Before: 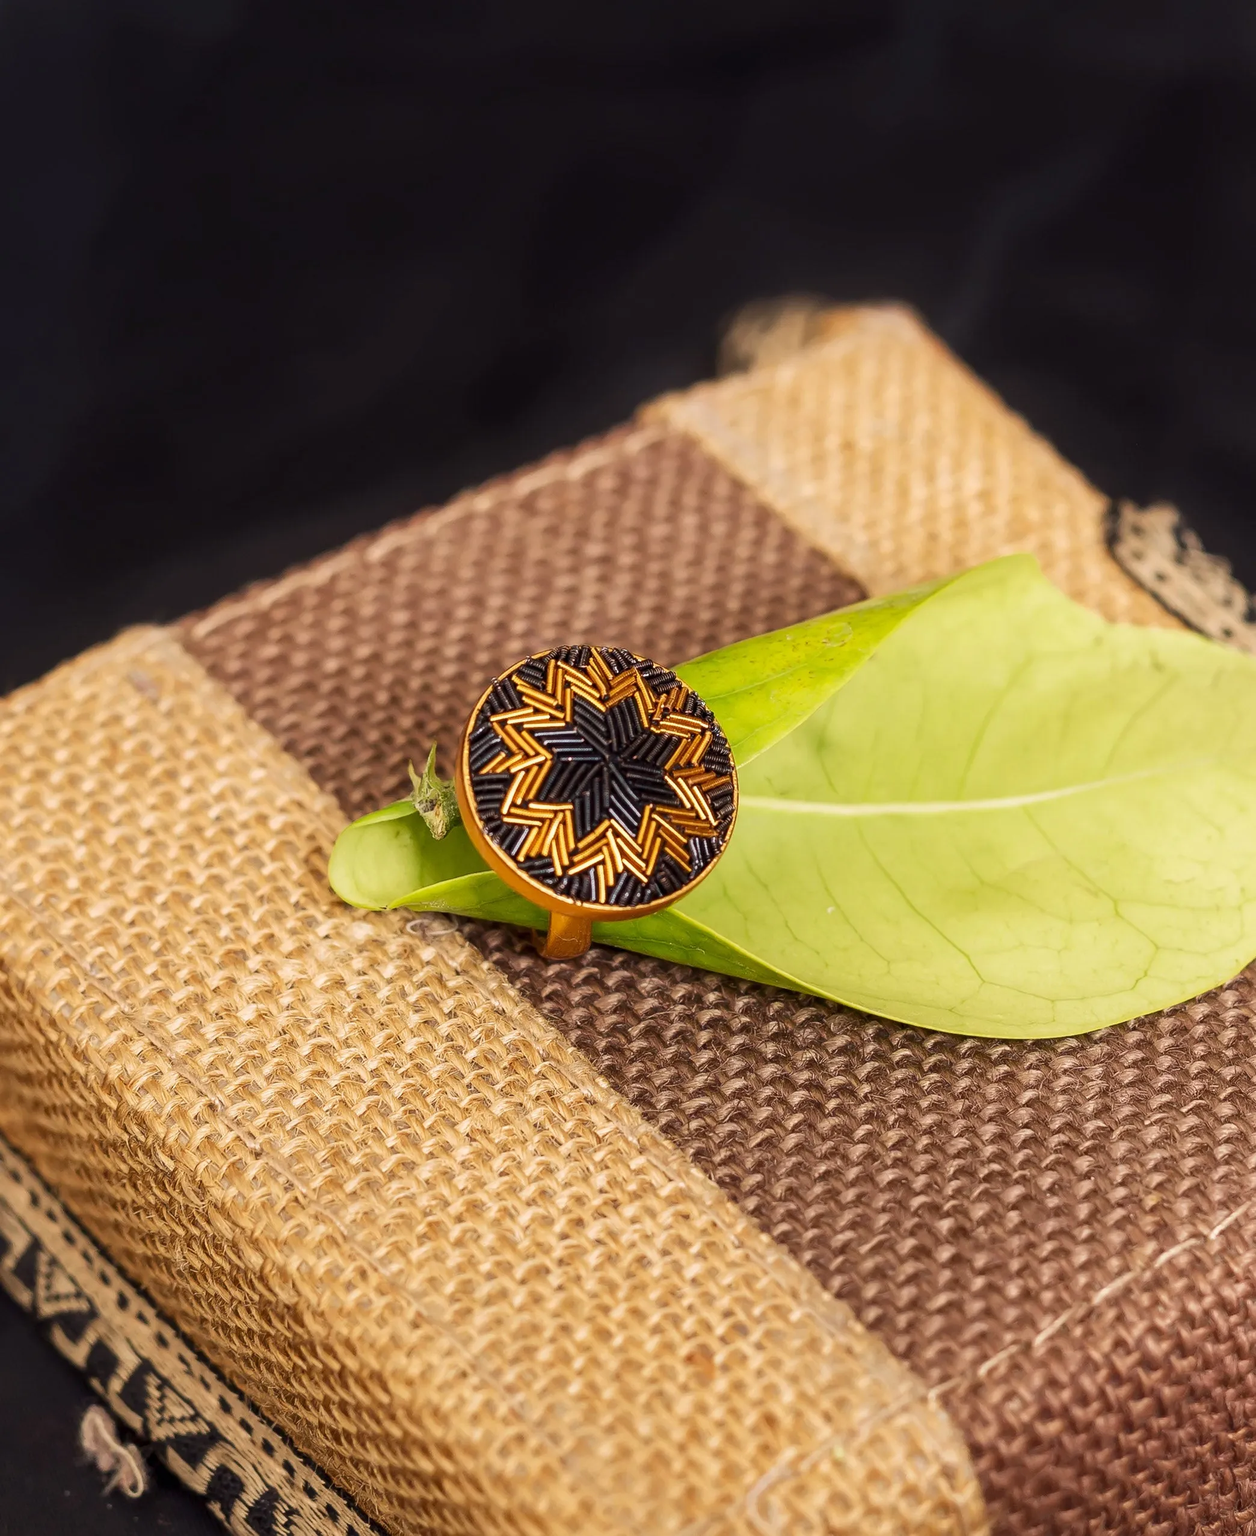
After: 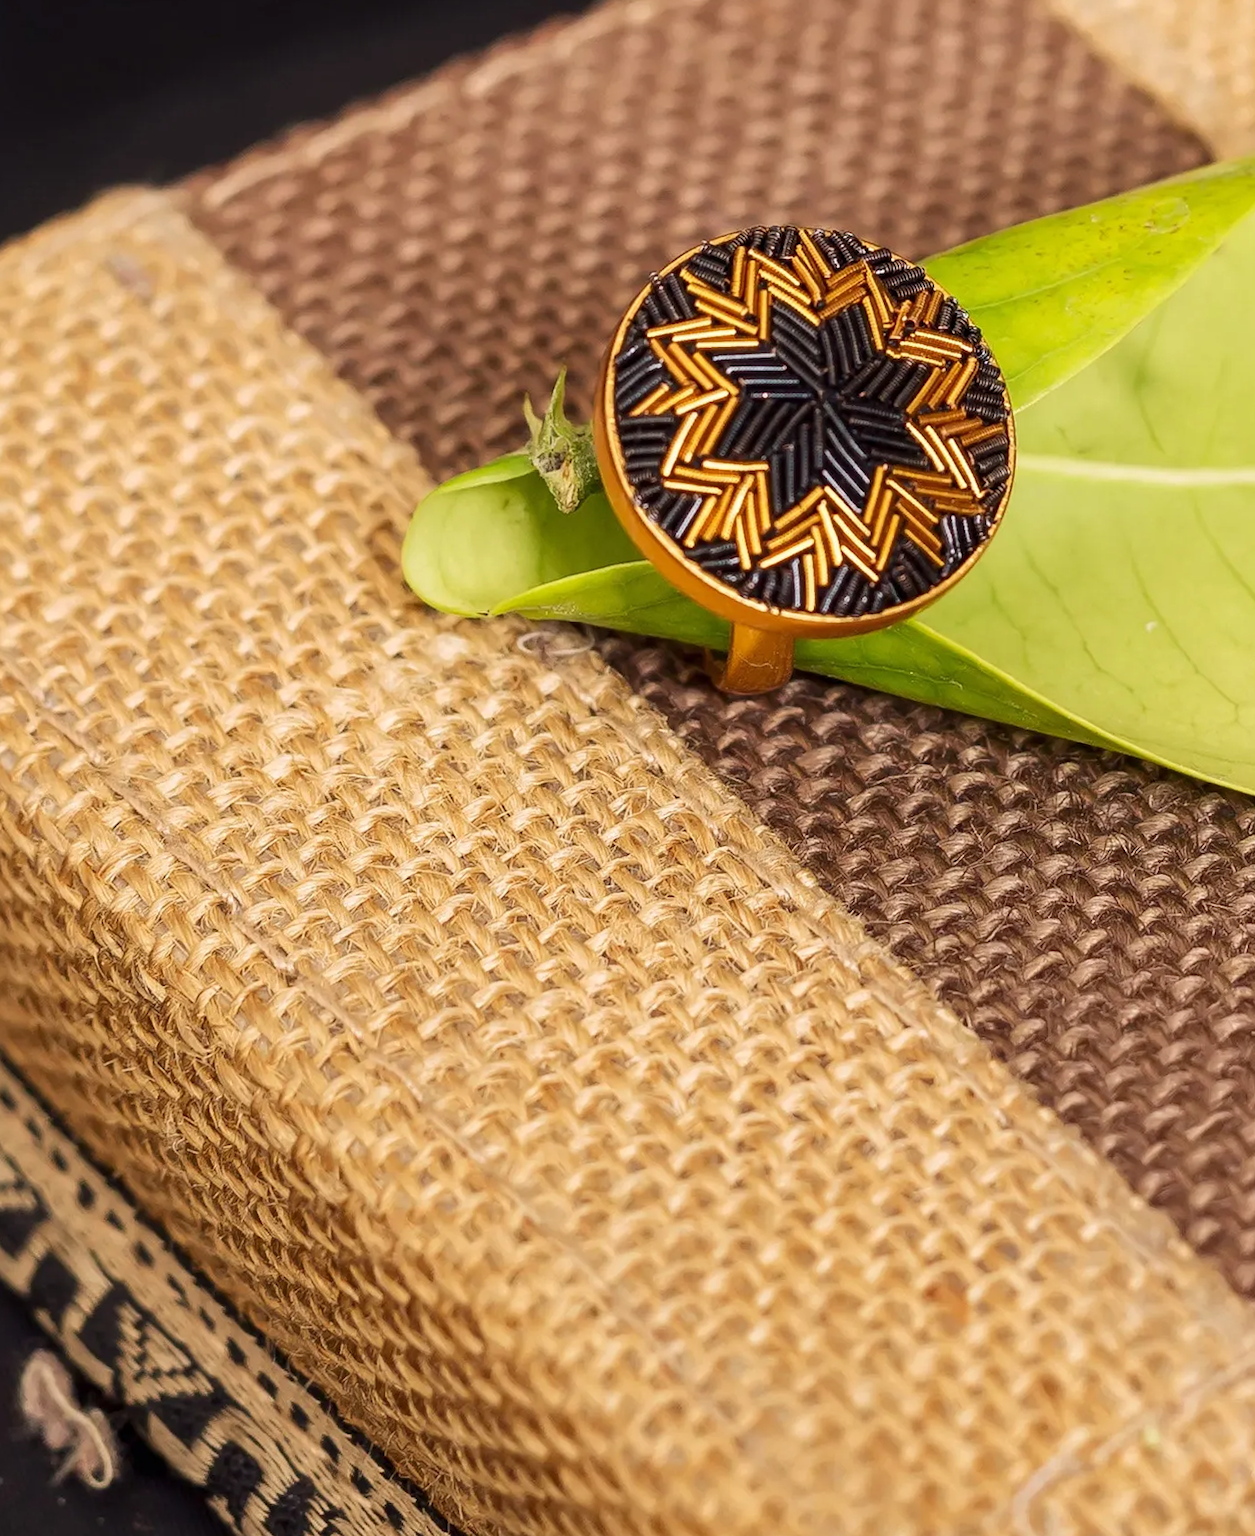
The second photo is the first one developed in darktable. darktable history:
crop and rotate: angle -0.82°, left 3.85%, top 31.828%, right 27.992%
exposure: exposure 0.02 EV, compensate highlight preservation false
